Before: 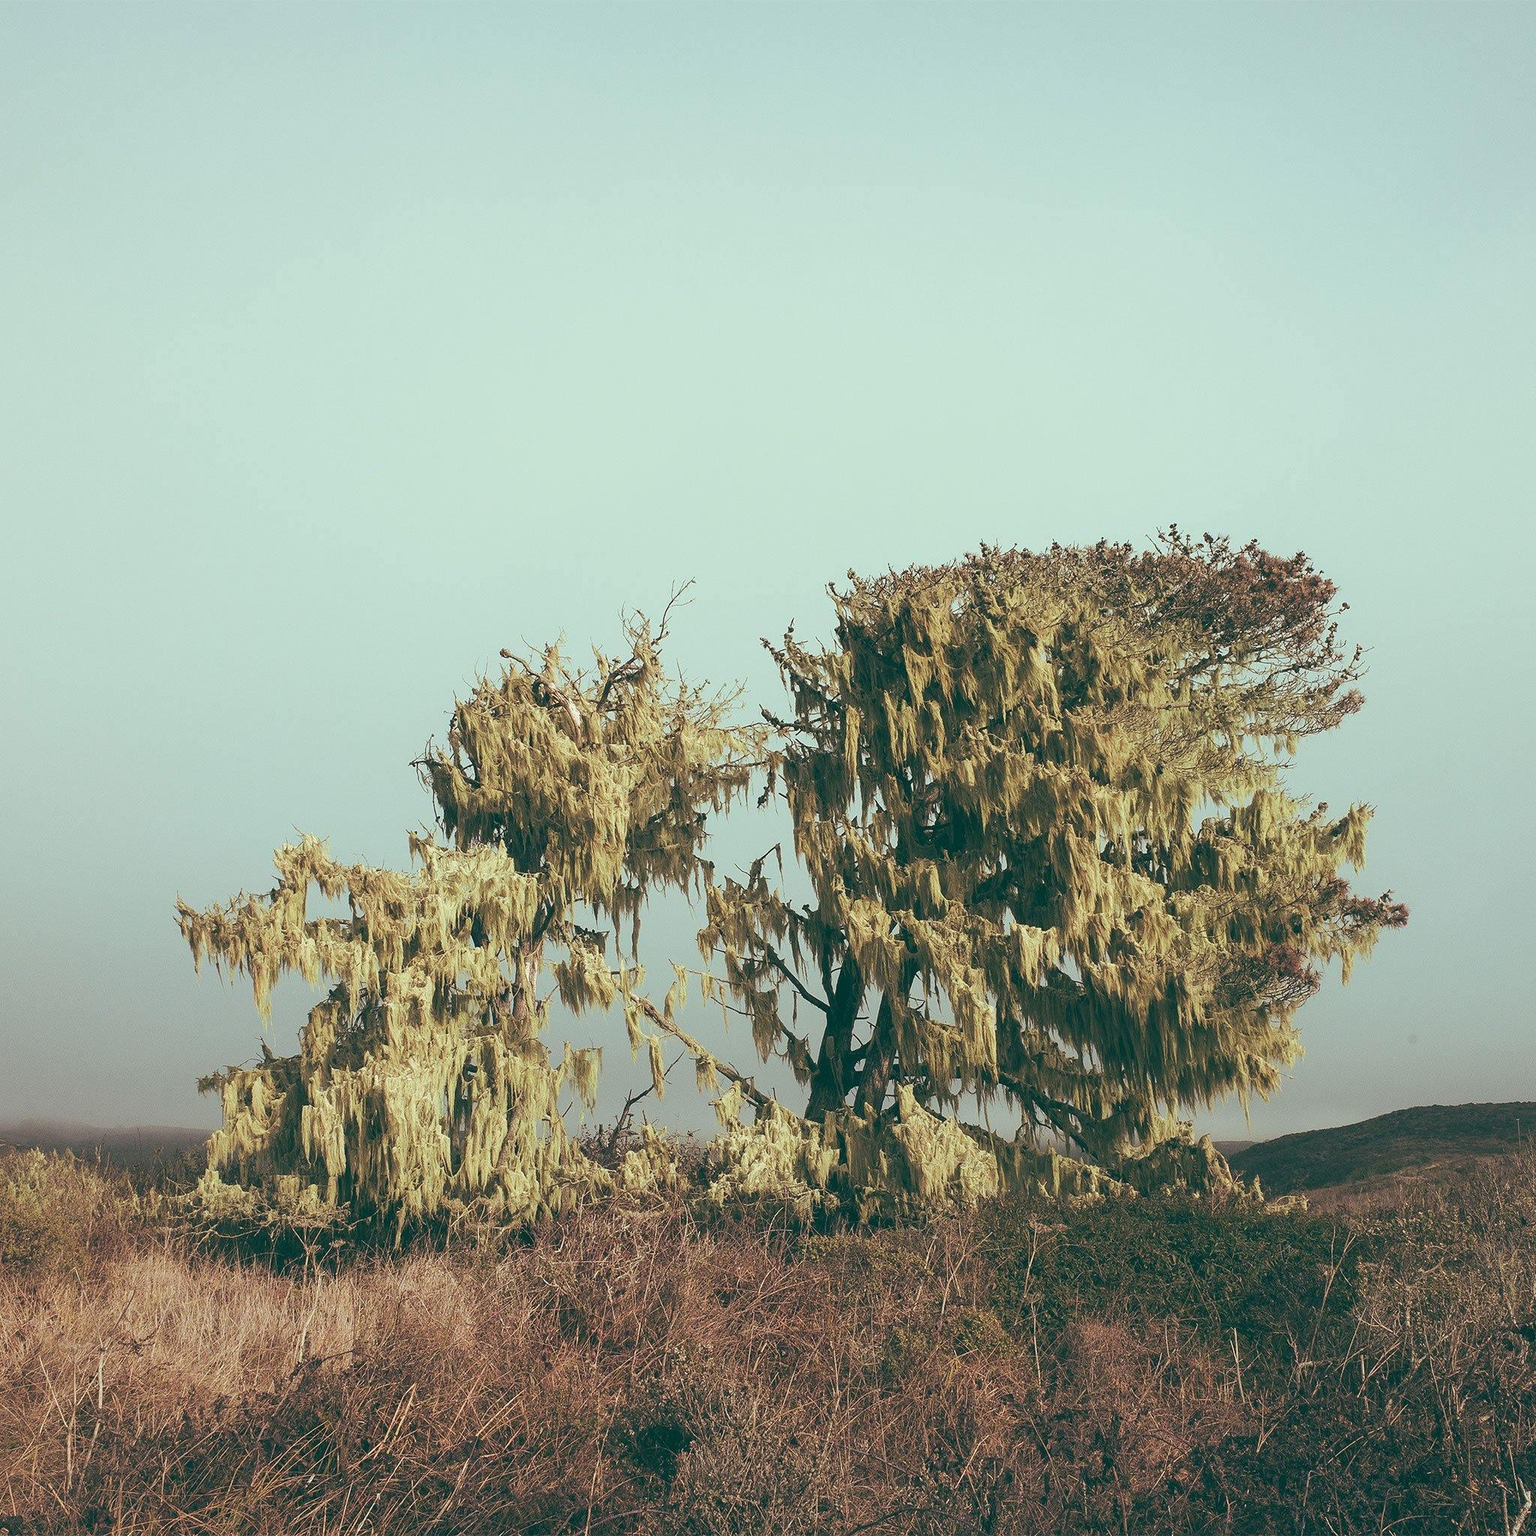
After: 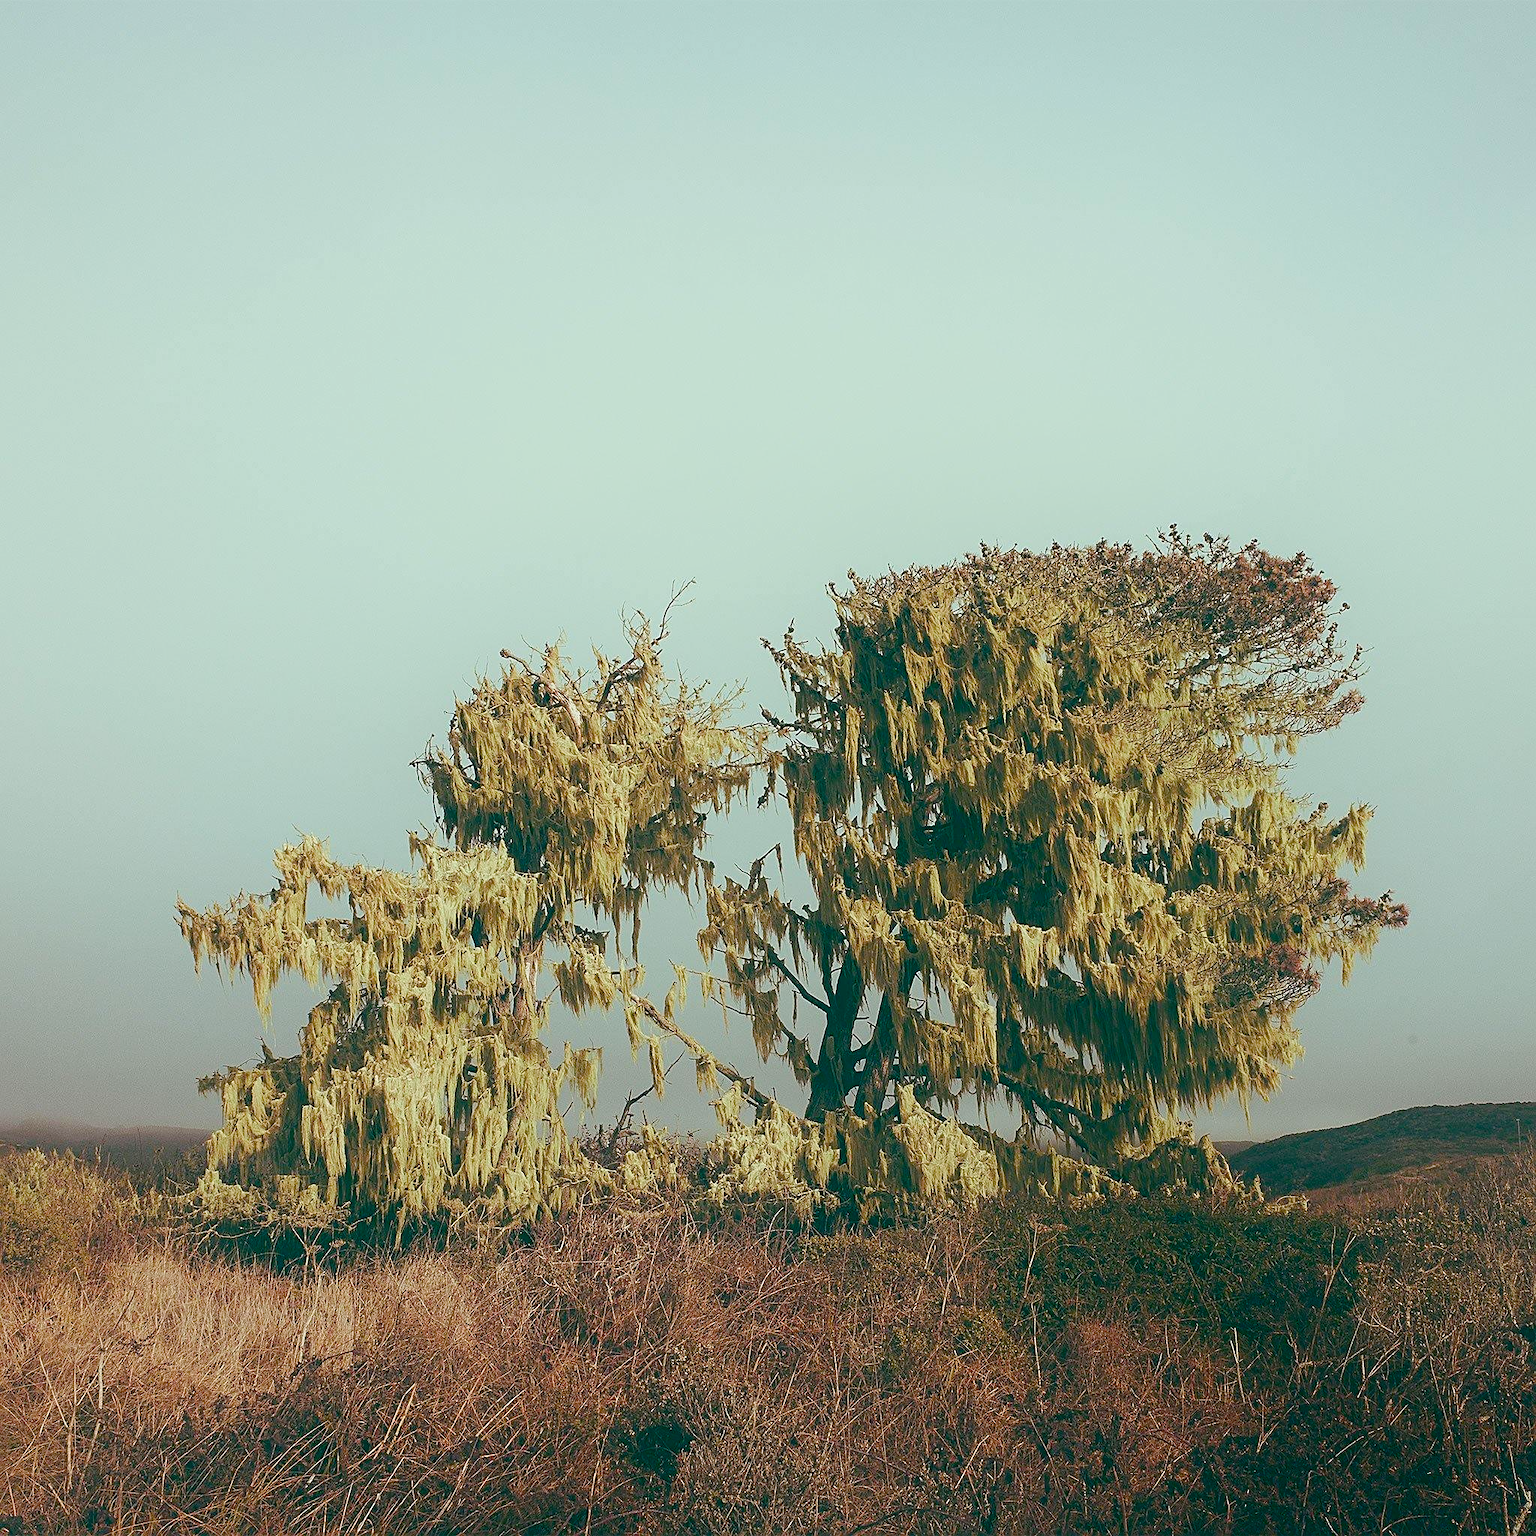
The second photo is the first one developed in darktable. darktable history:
sharpen: on, module defaults
color balance rgb: shadows lift › luminance -9.937%, perceptual saturation grading › global saturation 24.143%, perceptual saturation grading › highlights -23.696%, perceptual saturation grading › mid-tones 24.297%, perceptual saturation grading › shadows 40.738%, contrast -9.904%
shadows and highlights: shadows -69.51, highlights 34.06, soften with gaussian
